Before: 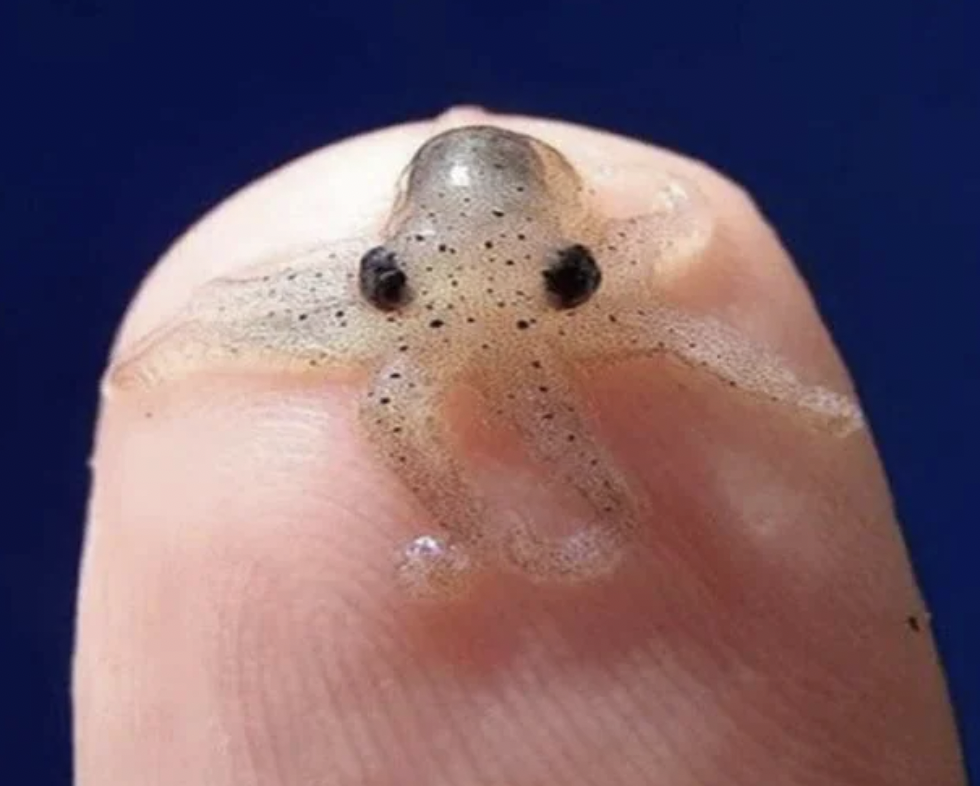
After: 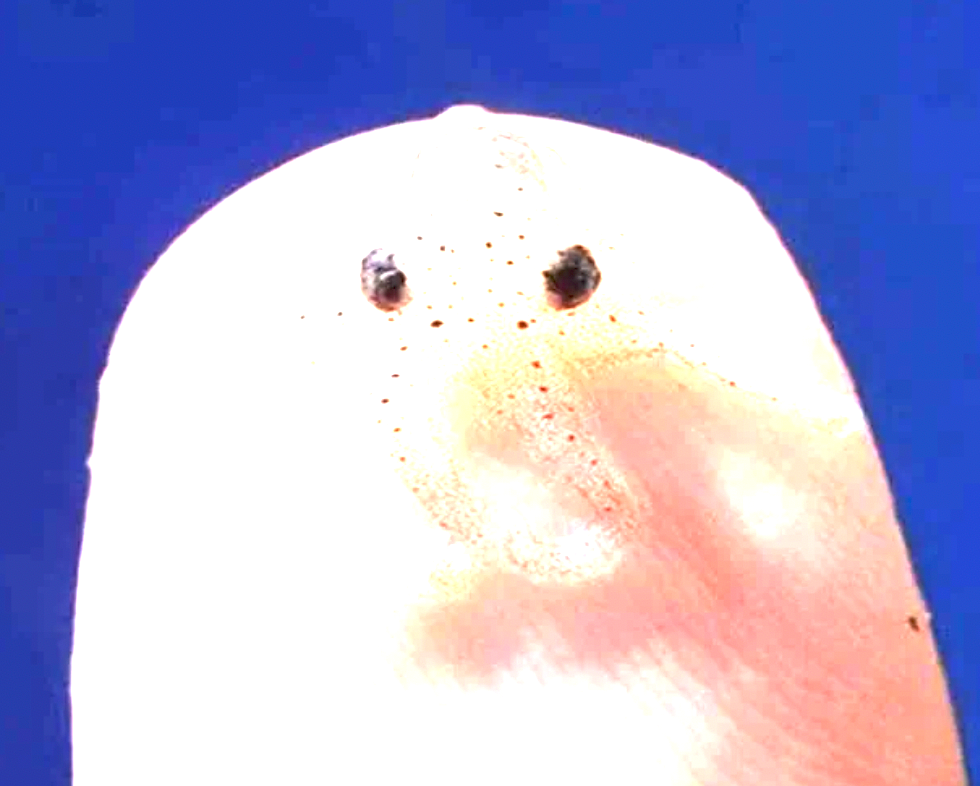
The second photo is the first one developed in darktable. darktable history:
exposure: exposure 3.025 EV, compensate highlight preservation false
